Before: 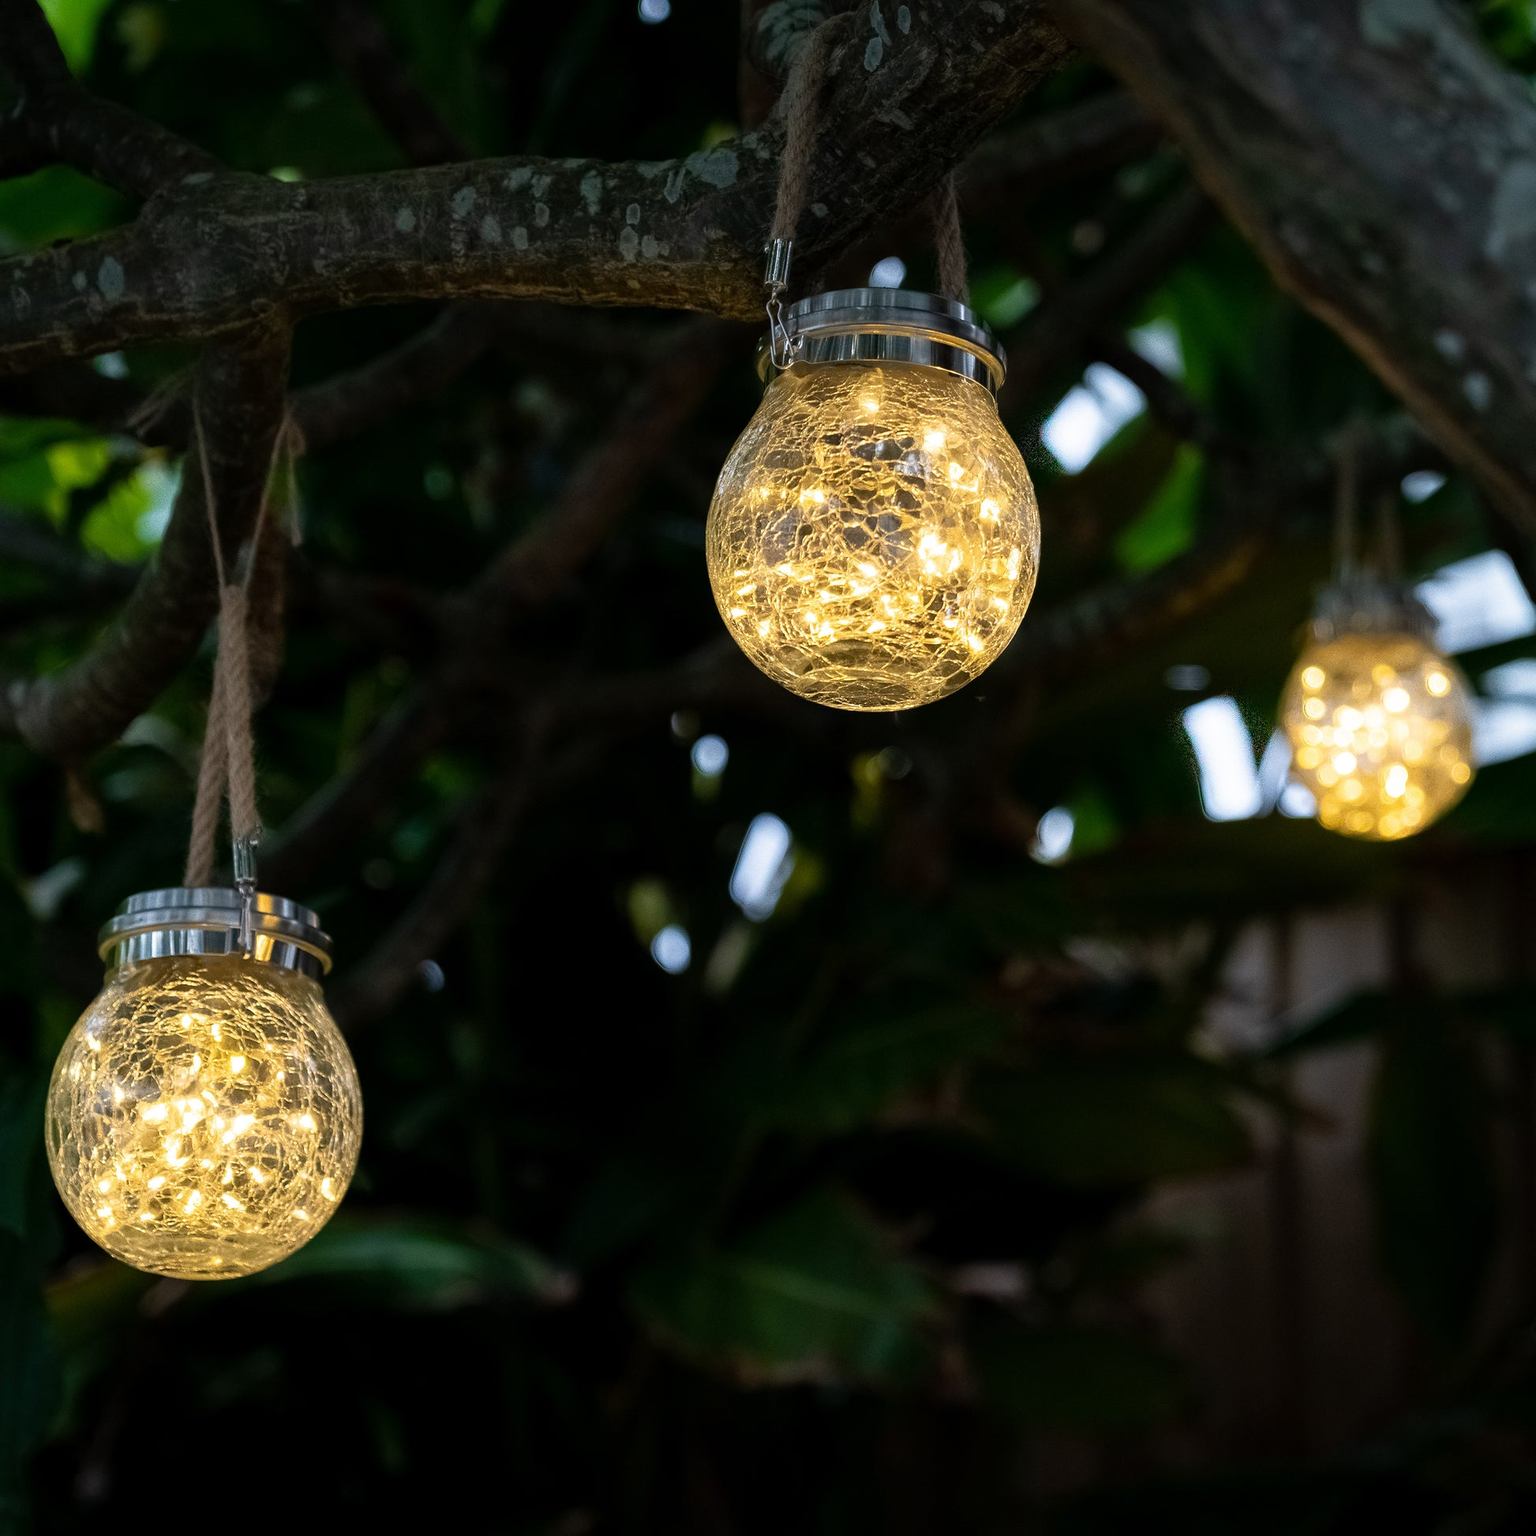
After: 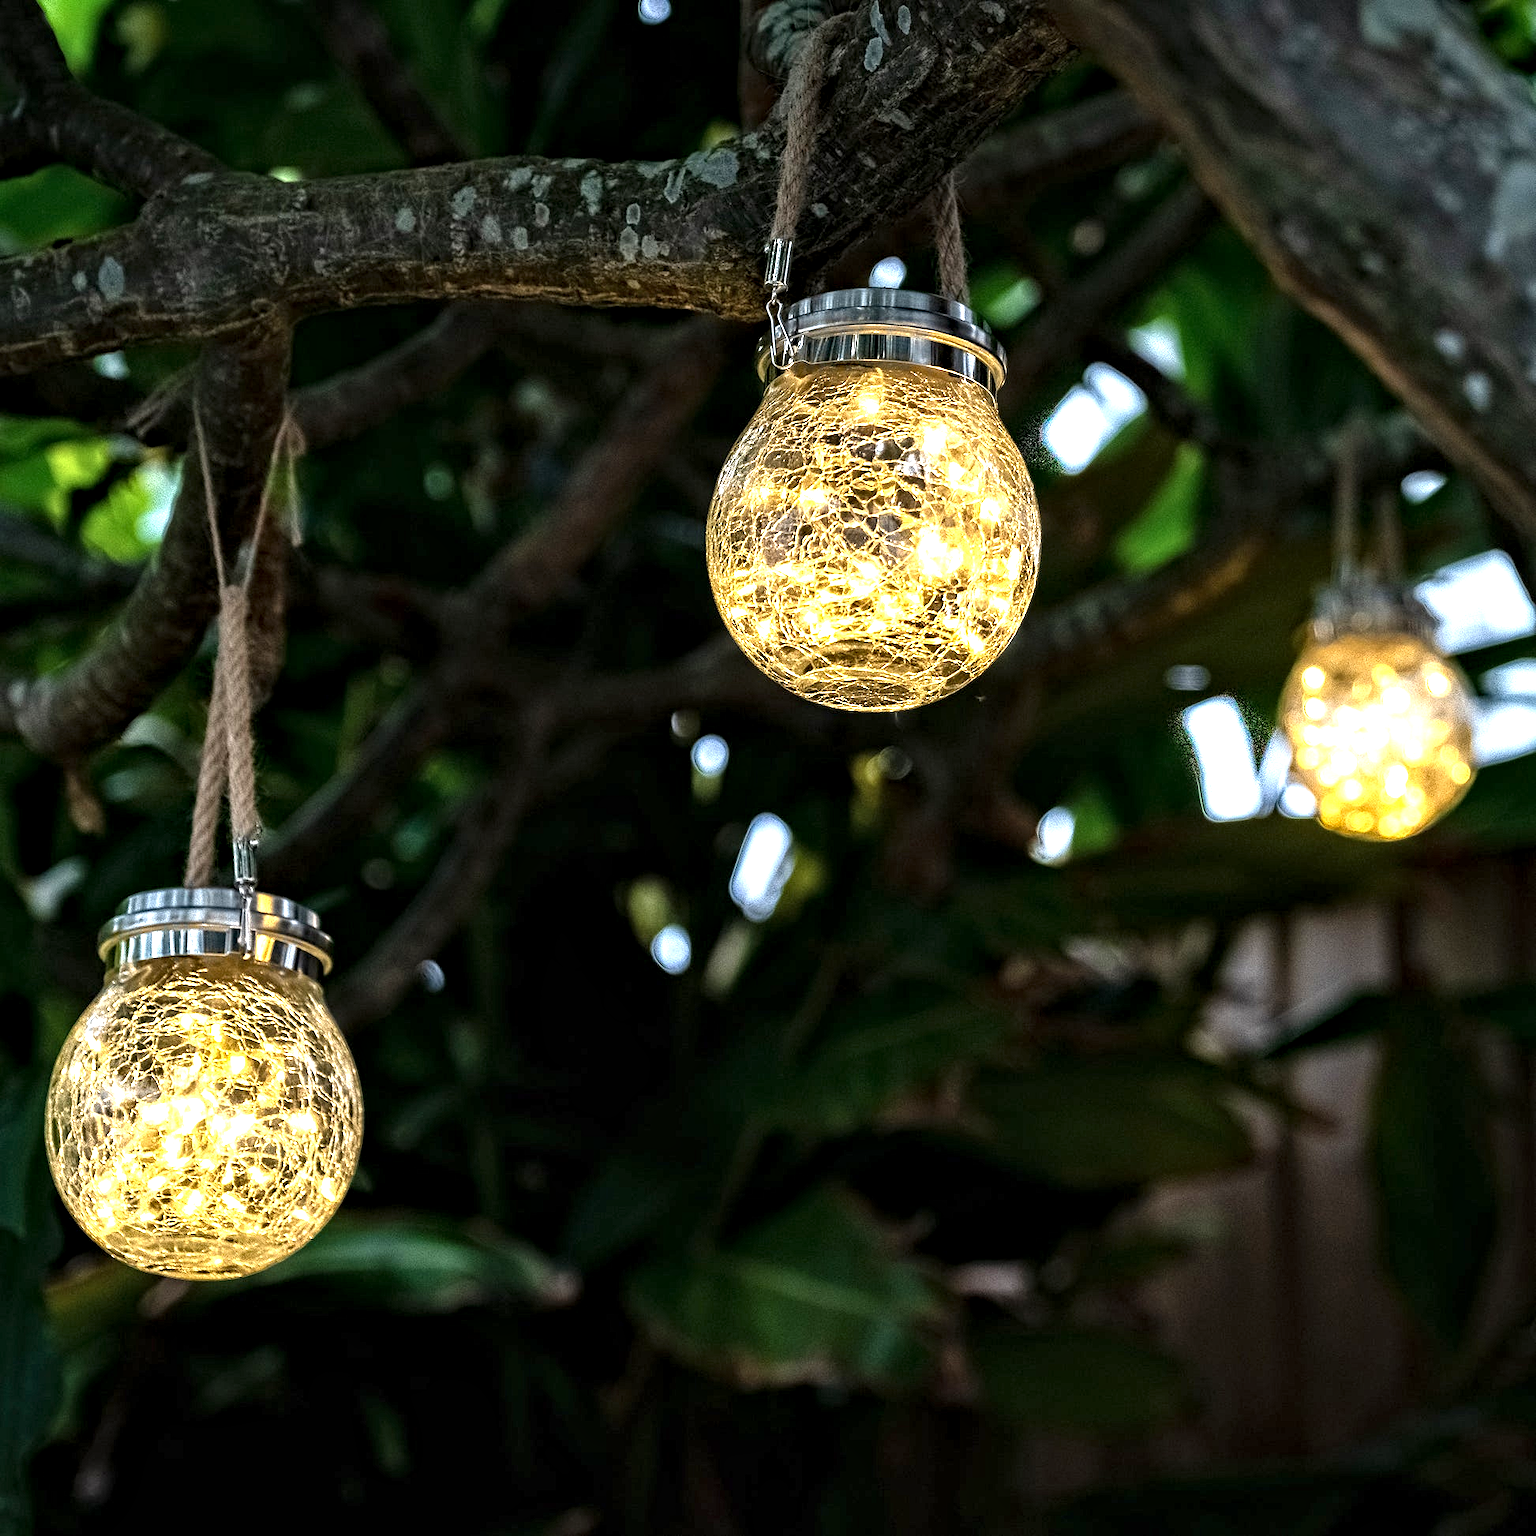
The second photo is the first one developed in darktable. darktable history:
exposure: black level correction 0, exposure 0.953 EV, compensate exposure bias true, compensate highlight preservation false
contrast equalizer: octaves 7, y [[0.5, 0.542, 0.583, 0.625, 0.667, 0.708], [0.5 ×6], [0.5 ×6], [0 ×6], [0 ×6]]
